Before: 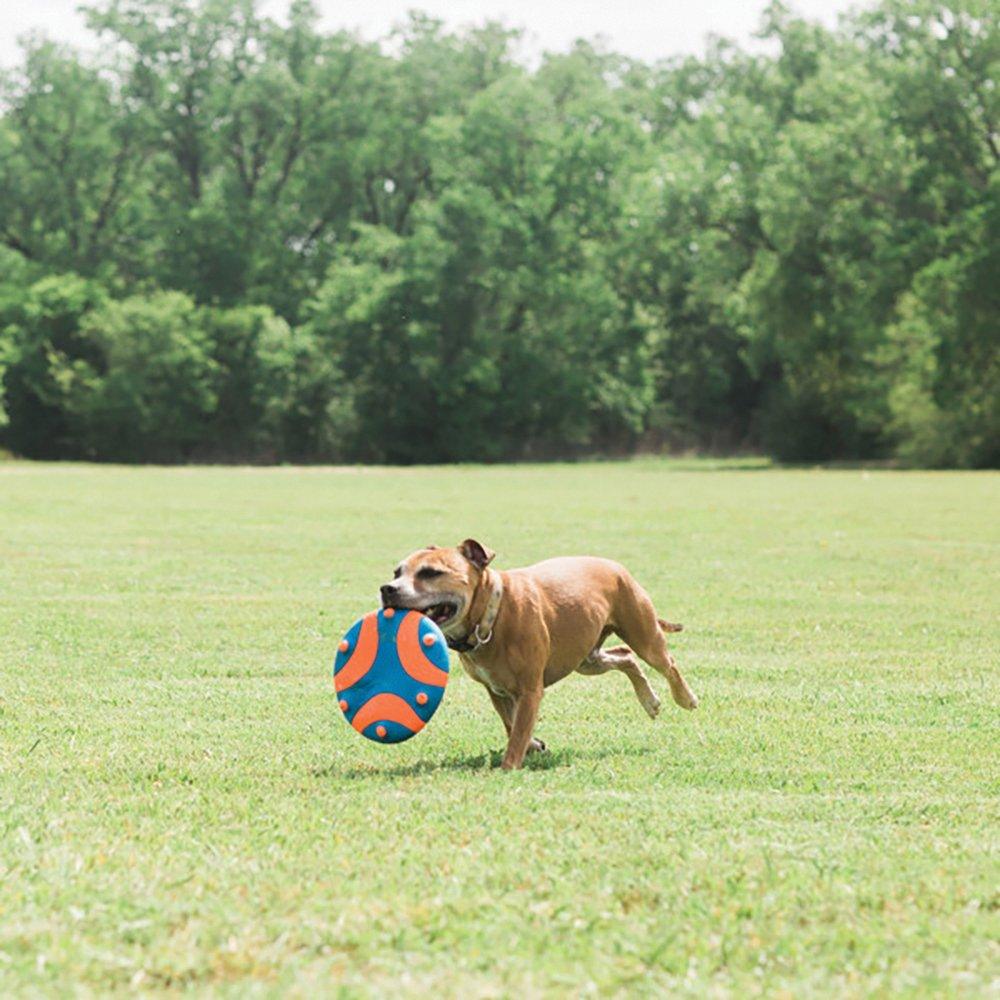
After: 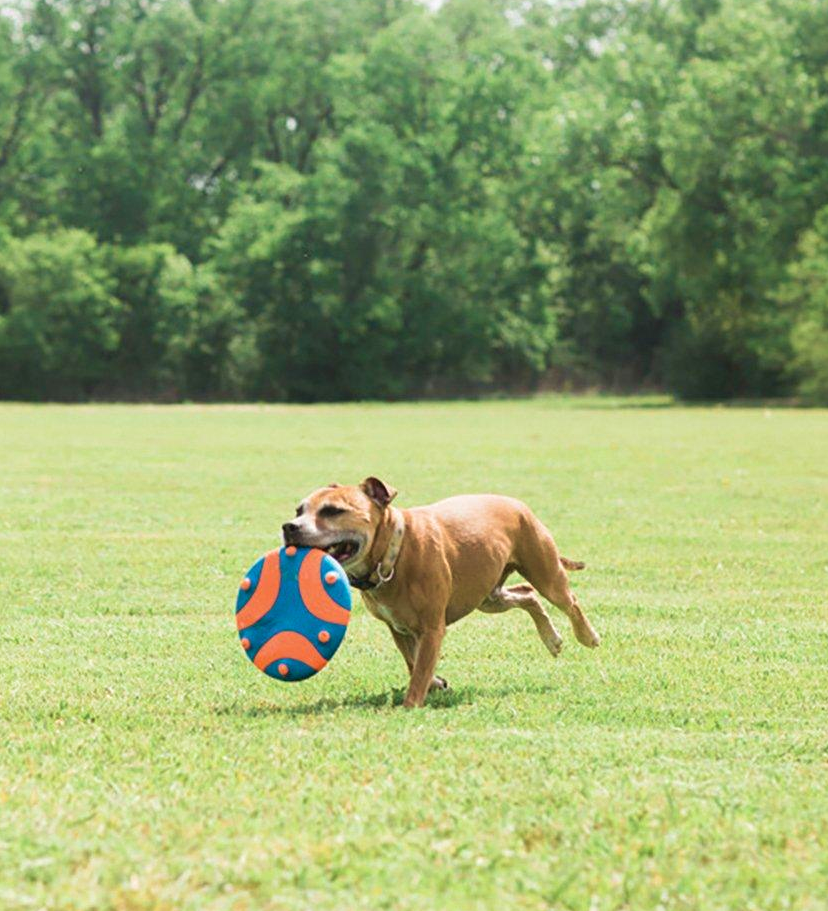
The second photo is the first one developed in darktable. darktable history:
velvia: strength 28.55%
crop: left 9.829%, top 6.297%, right 7.33%, bottom 2.516%
local contrast: mode bilateral grid, contrast 15, coarseness 37, detail 106%, midtone range 0.2
